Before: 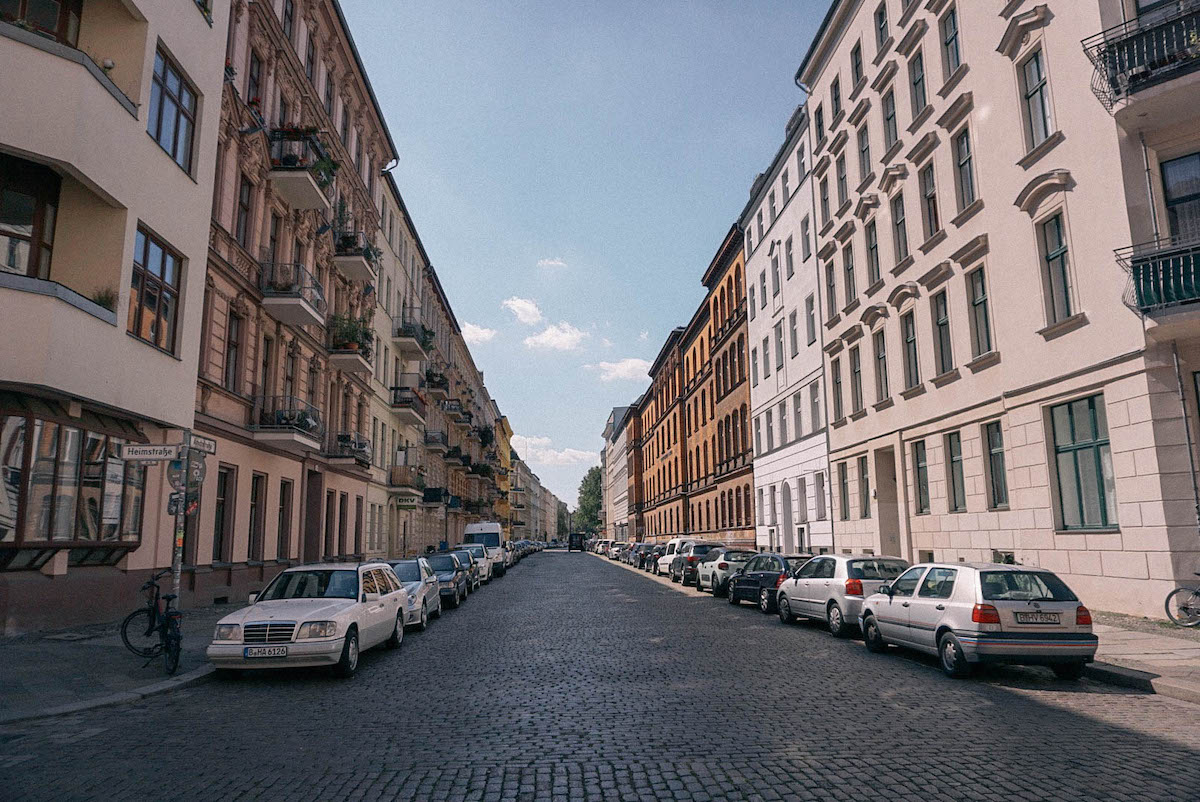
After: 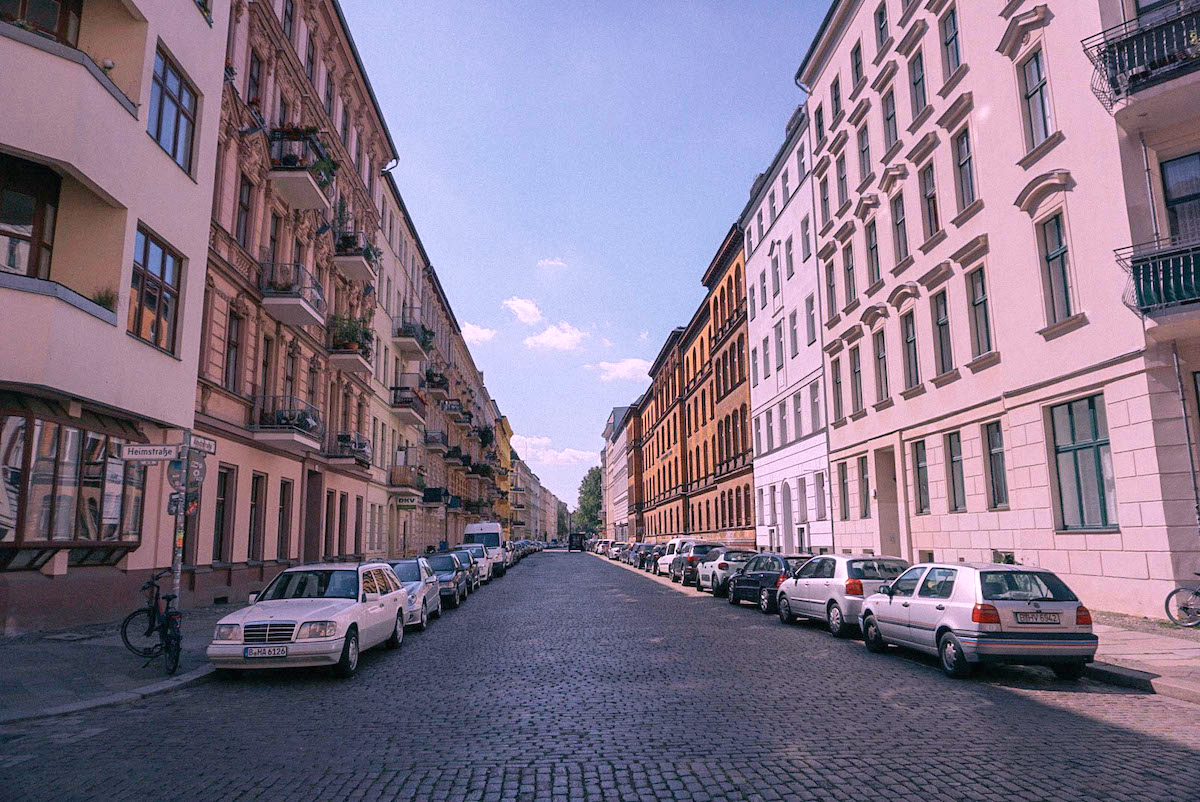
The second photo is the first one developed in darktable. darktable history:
contrast brightness saturation: contrast 0.05, brightness 0.06, saturation 0.01
velvia: on, module defaults
white balance: red 1.066, blue 1.119
